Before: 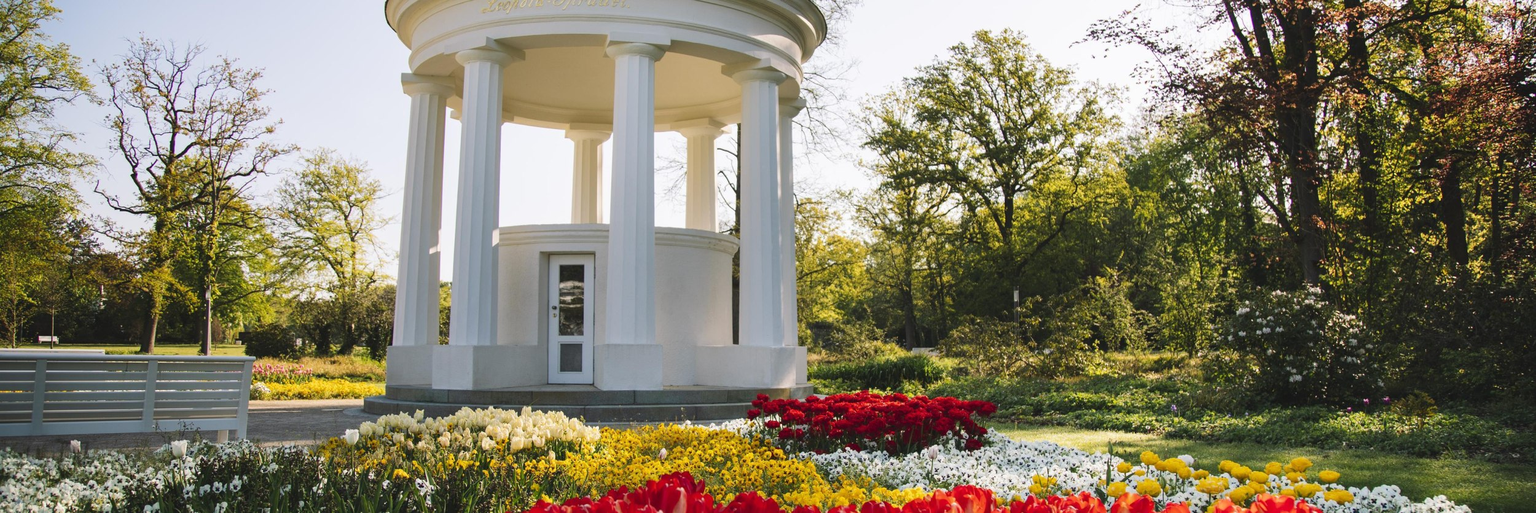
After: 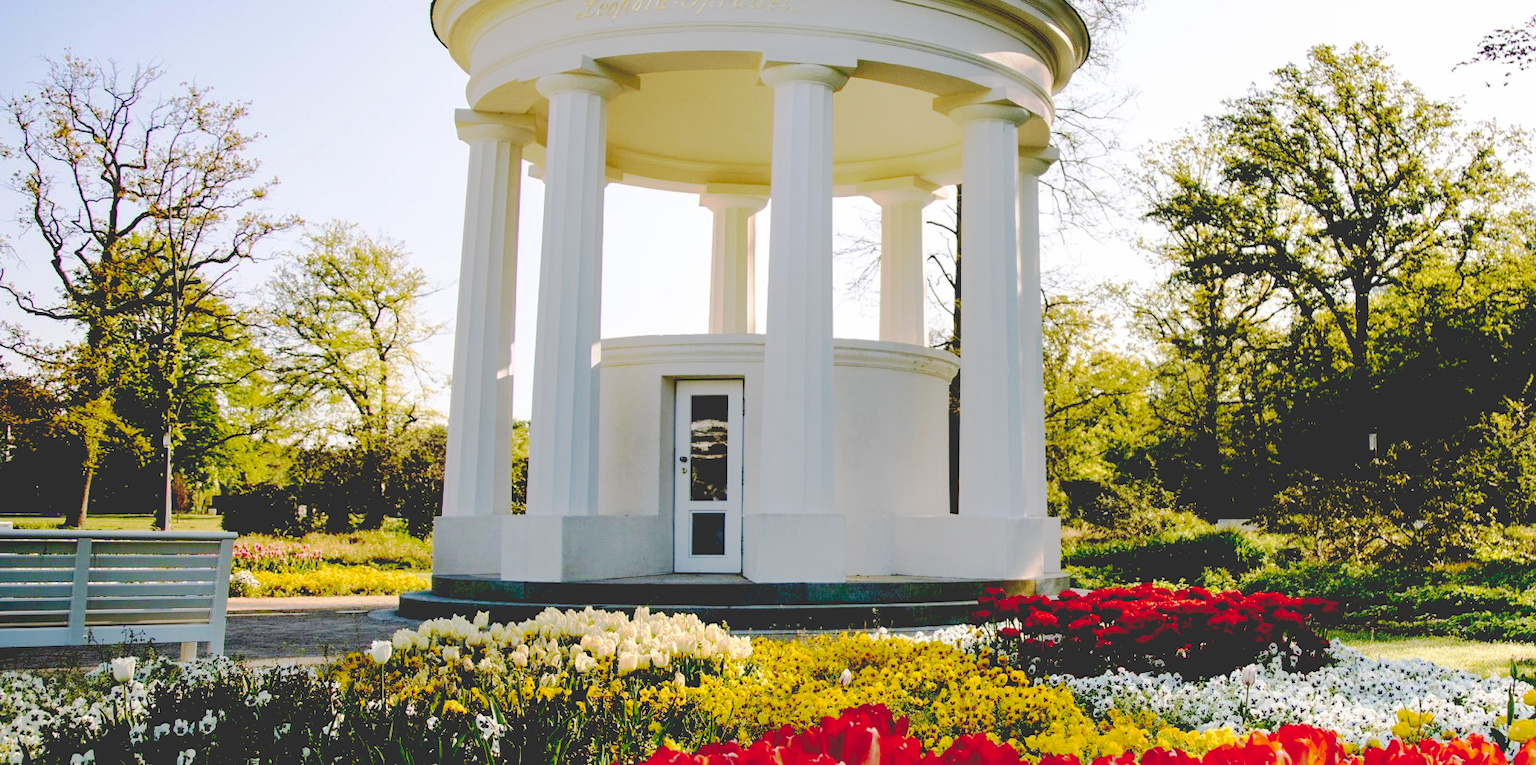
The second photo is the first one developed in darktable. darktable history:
velvia: on, module defaults
crop and rotate: left 6.284%, right 26.684%
base curve: curves: ch0 [(0.065, 0.026) (0.236, 0.358) (0.53, 0.546) (0.777, 0.841) (0.924, 0.992)], preserve colors none
